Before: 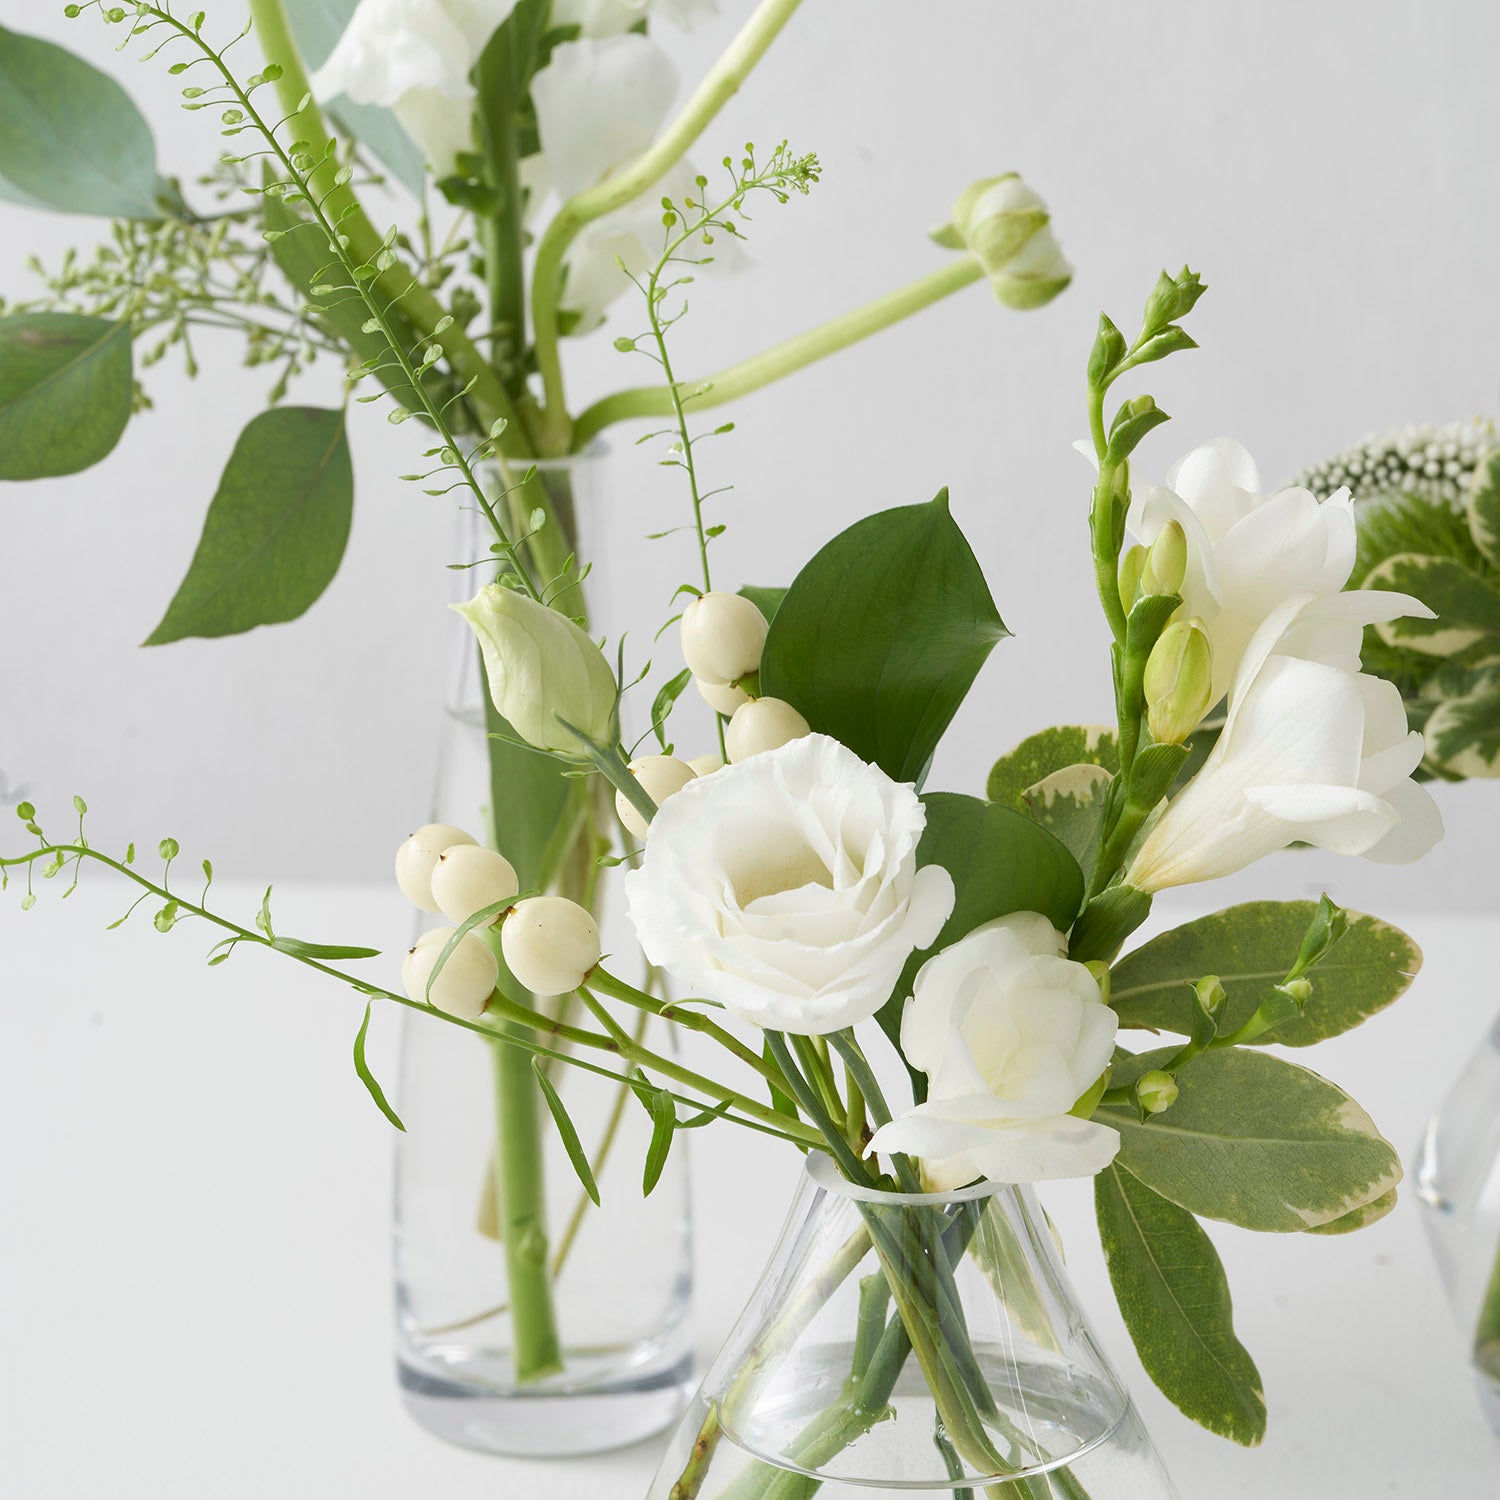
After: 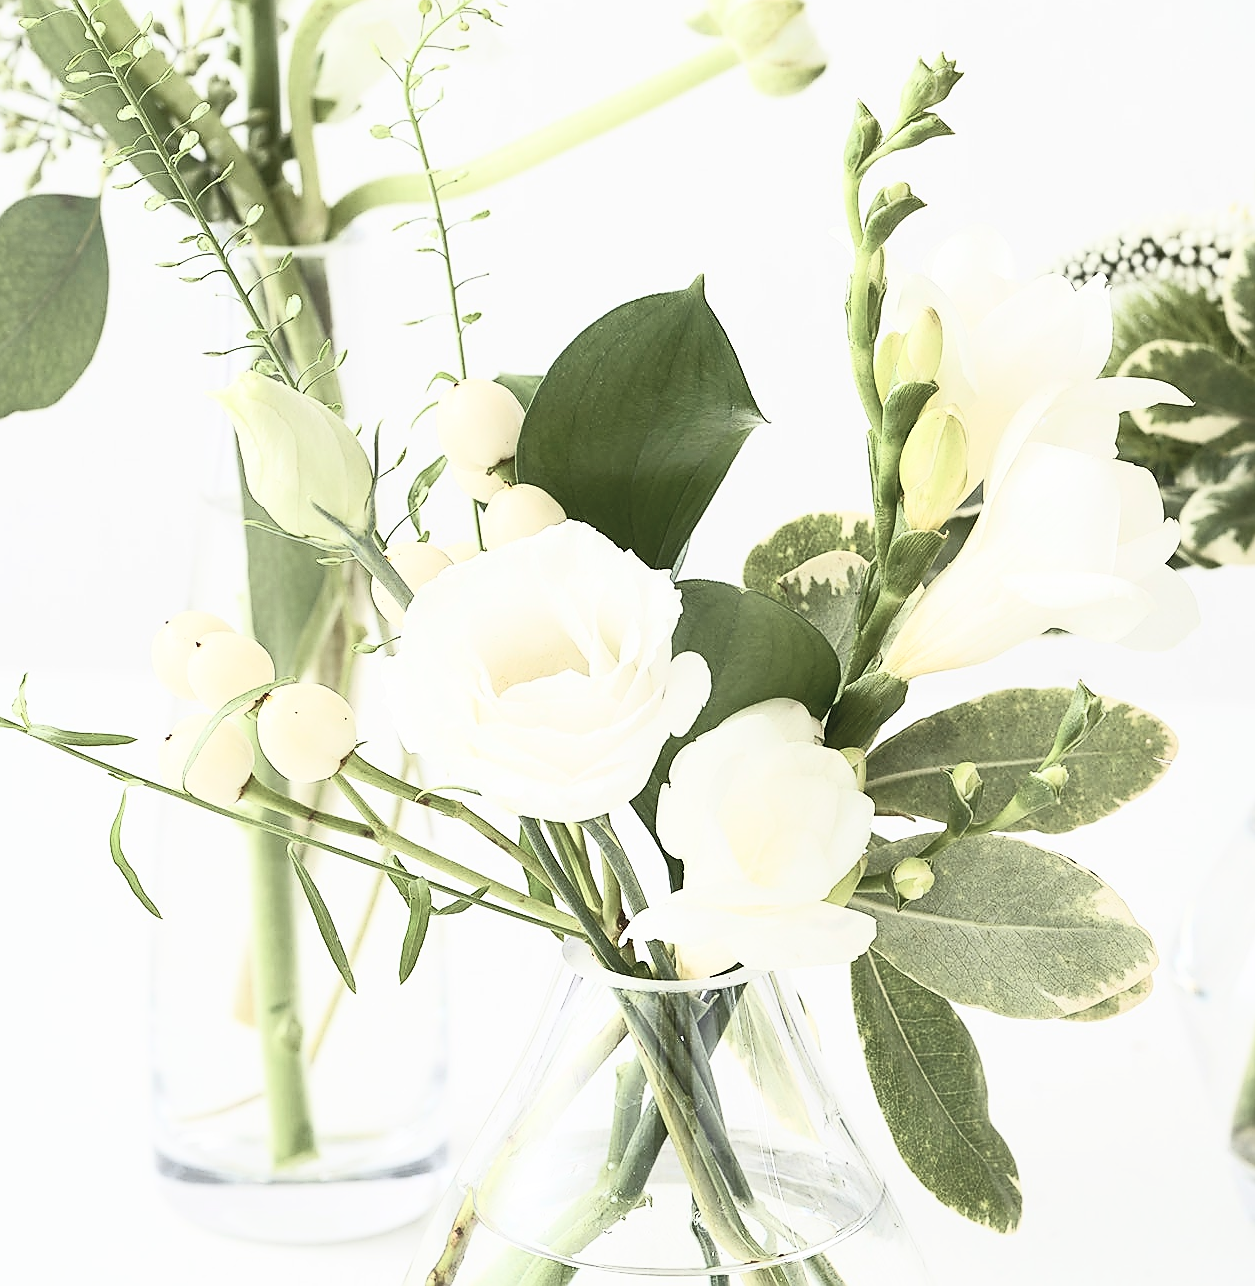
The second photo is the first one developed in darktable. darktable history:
crop: left 16.315%, top 14.246%
contrast brightness saturation: contrast 0.57, brightness 0.57, saturation -0.34
sharpen: radius 1.4, amount 1.25, threshold 0.7
